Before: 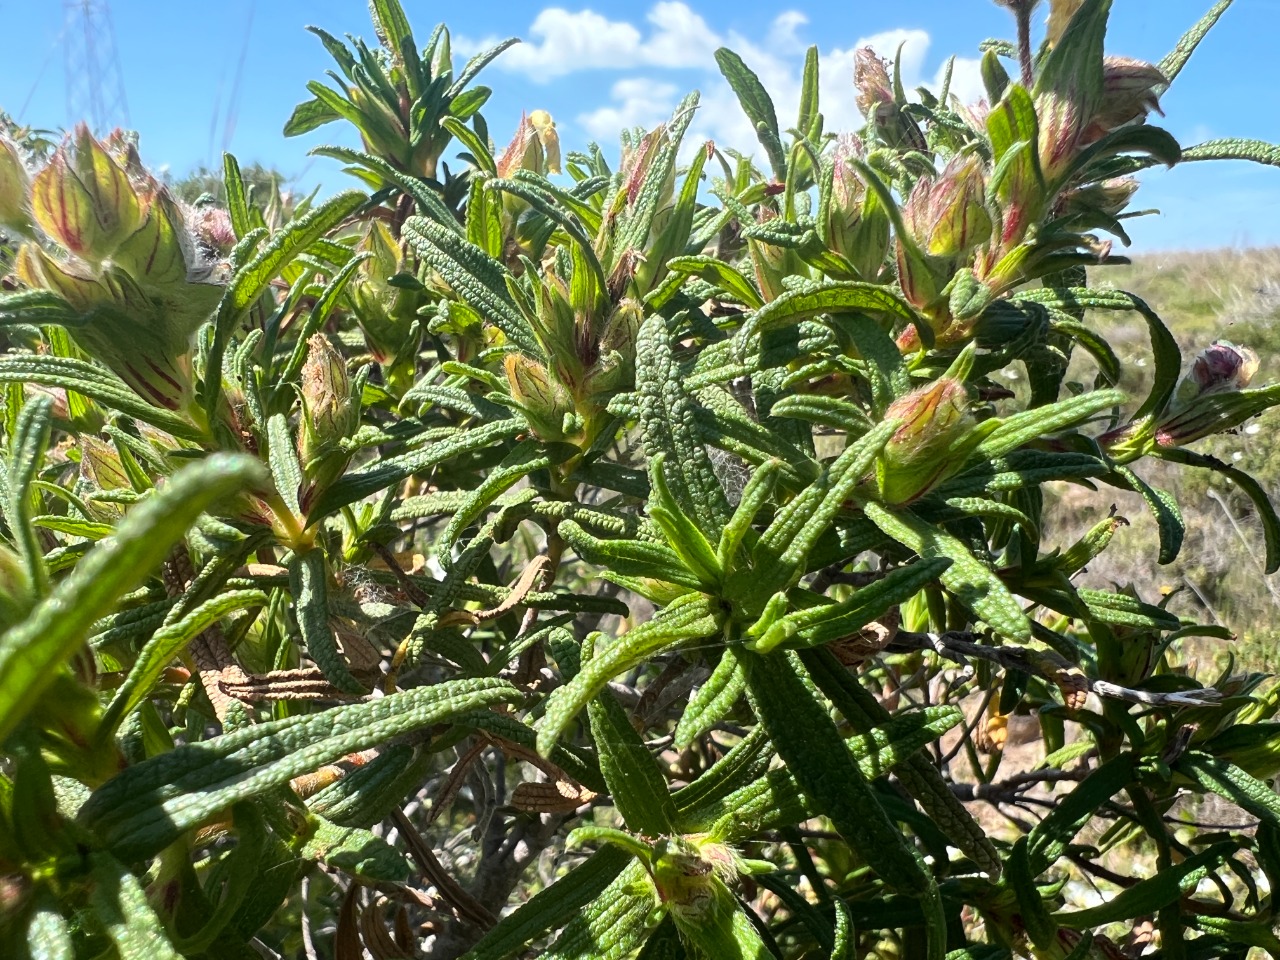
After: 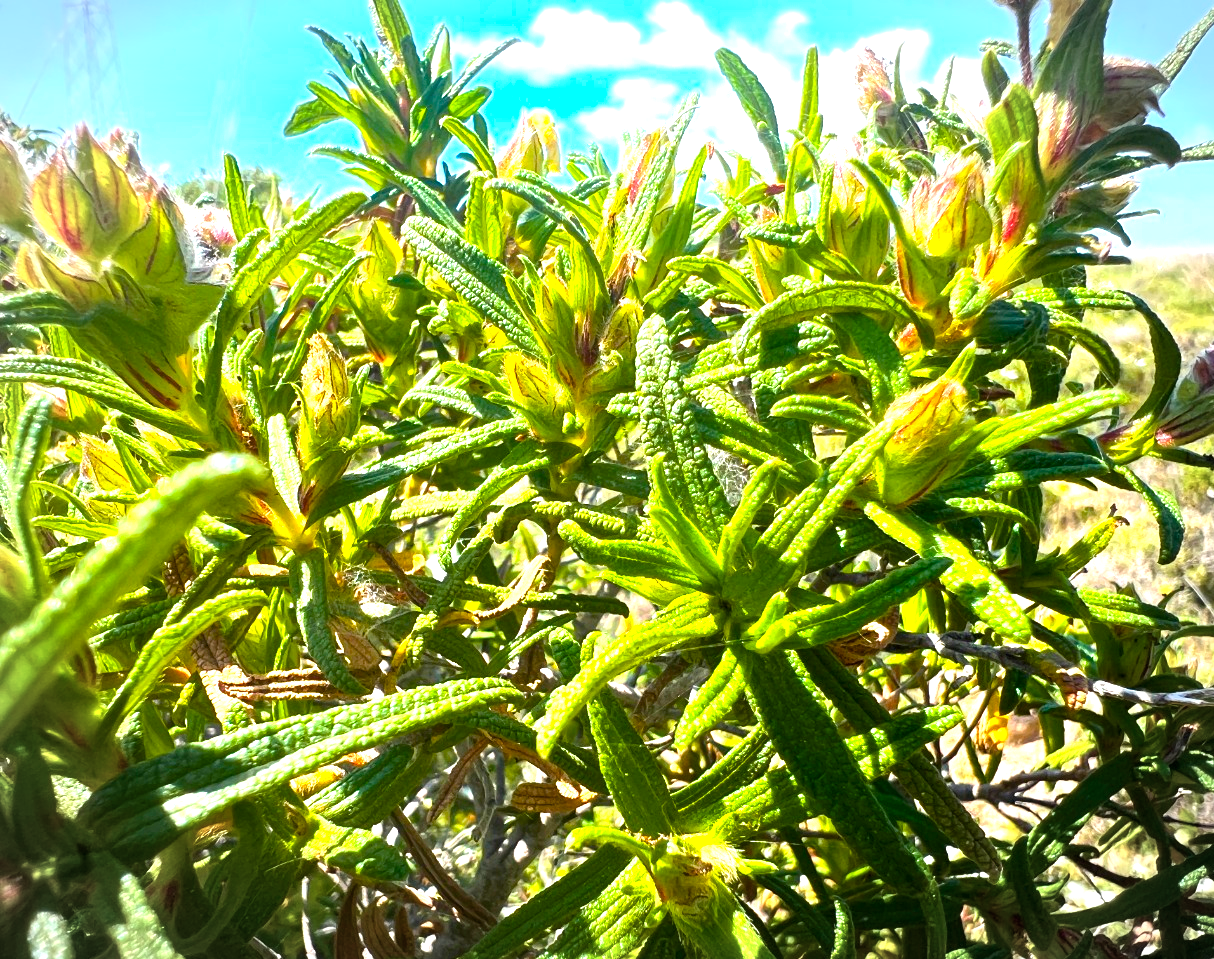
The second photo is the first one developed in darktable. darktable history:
crop and rotate: left 0%, right 5.121%
color balance rgb: linear chroma grading › global chroma 14.881%, perceptual saturation grading › global saturation 19.439%, global vibrance 50.647%
vignetting: automatic ratio true
exposure: black level correction 0, exposure 1.364 EV, compensate exposure bias true, compensate highlight preservation false
